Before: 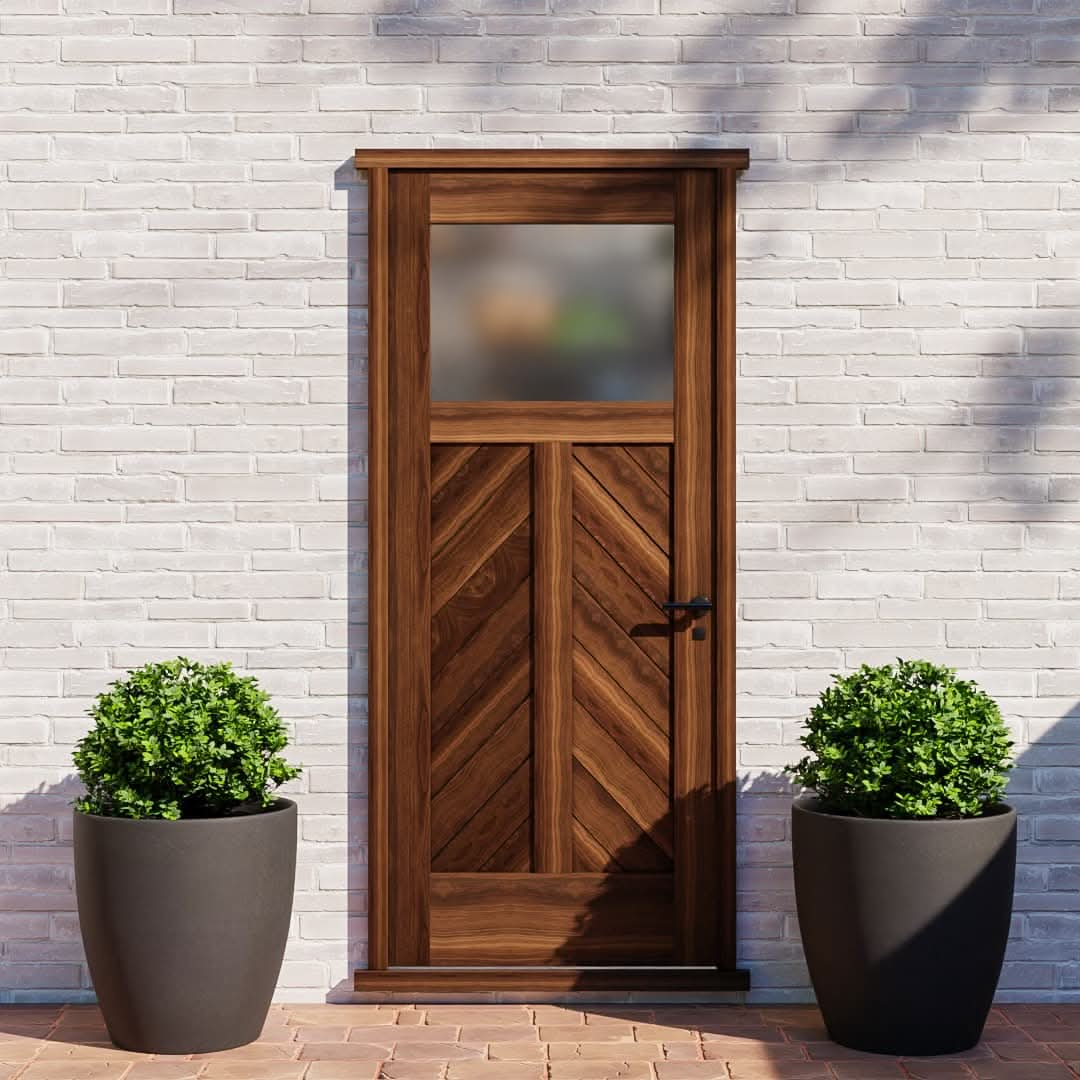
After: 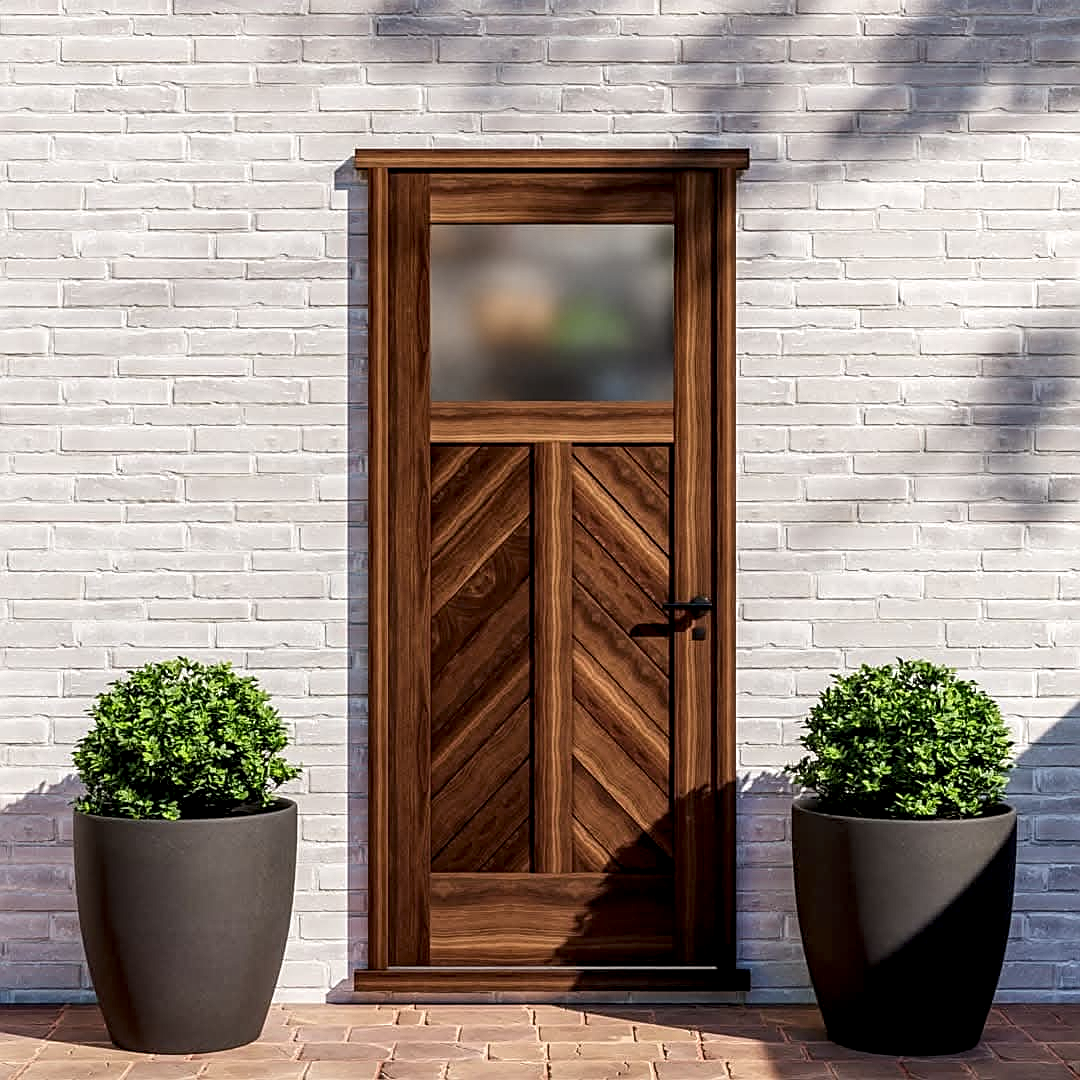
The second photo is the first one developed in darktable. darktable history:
sharpen: on, module defaults
local contrast: detail 153%
